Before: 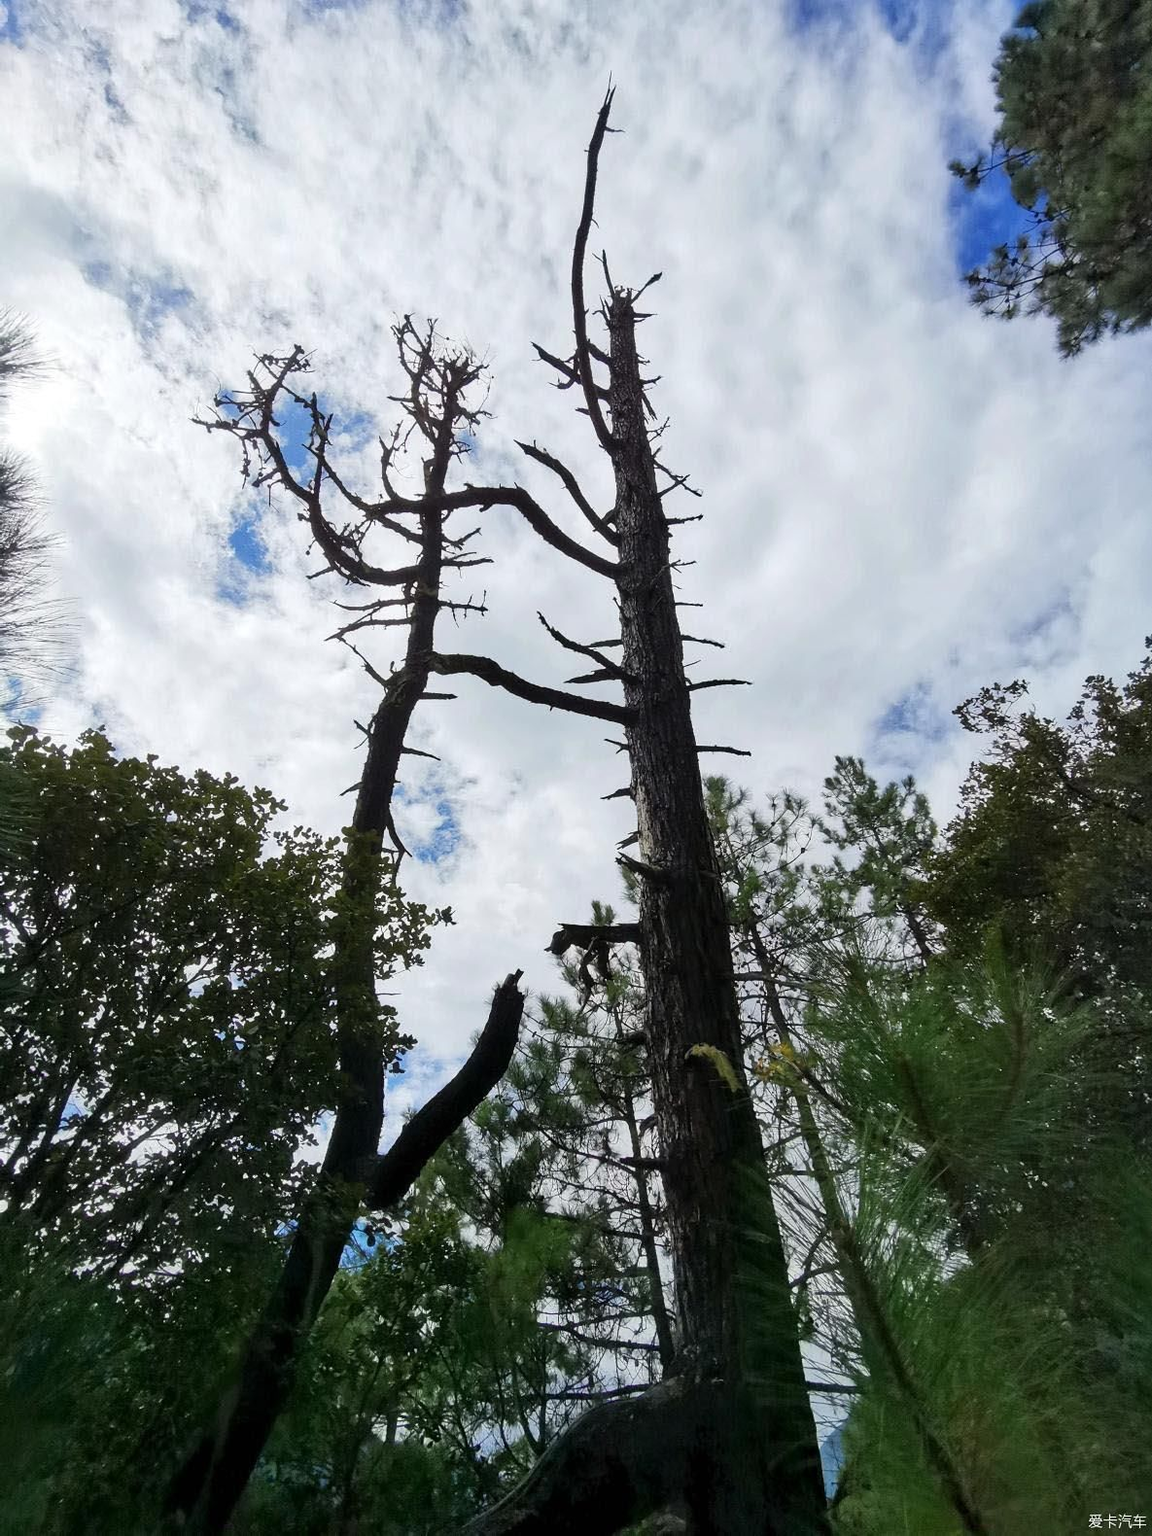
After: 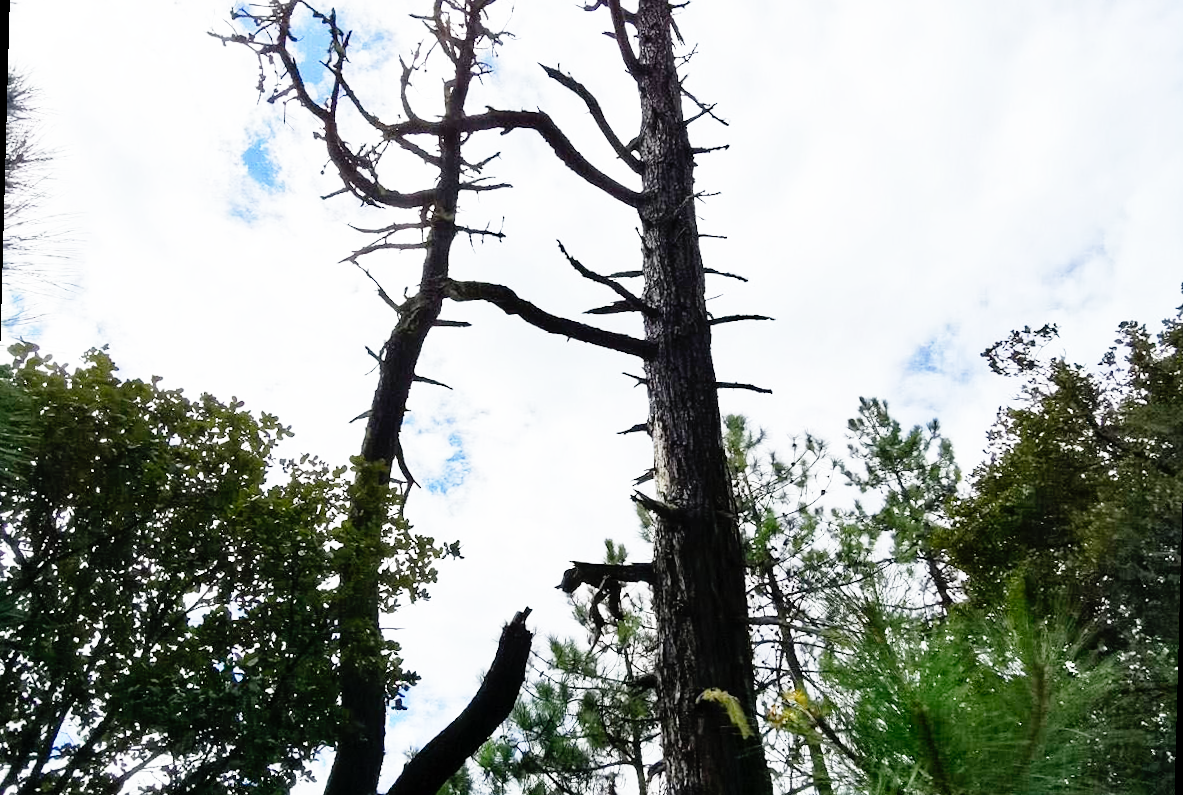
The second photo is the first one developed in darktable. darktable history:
base curve: curves: ch0 [(0, 0) (0.012, 0.01) (0.073, 0.168) (0.31, 0.711) (0.645, 0.957) (1, 1)], preserve colors none
rotate and perspective: rotation 1.57°, crop left 0.018, crop right 0.982, crop top 0.039, crop bottom 0.961
crop and rotate: top 23.043%, bottom 23.437%
